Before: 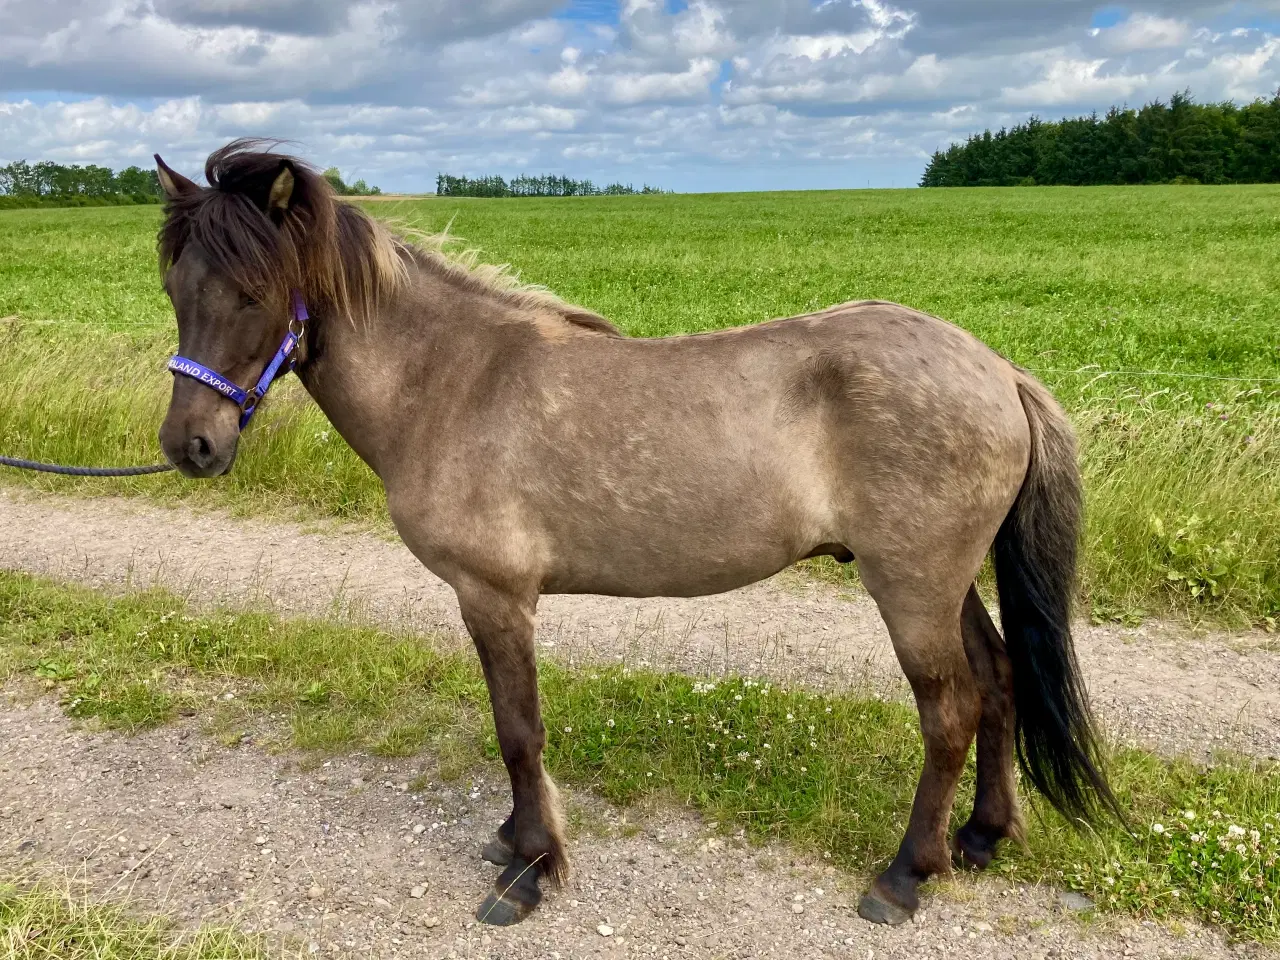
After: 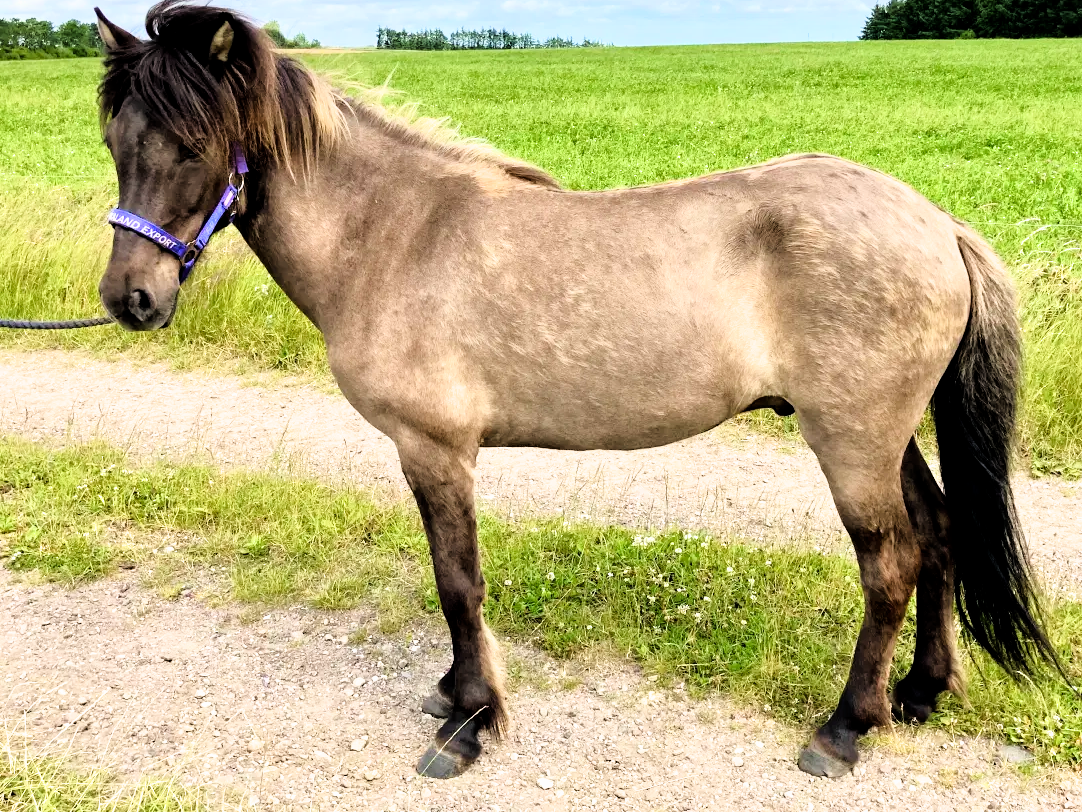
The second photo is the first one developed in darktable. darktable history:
crop and rotate: left 4.739%, top 15.38%, right 10.705%
shadows and highlights: shadows -9.26, white point adjustment 1.51, highlights 8.54
filmic rgb: black relative exposure -4.94 EV, white relative exposure 2.83 EV, threshold 5.94 EV, hardness 3.71, enable highlight reconstruction true
tone curve: curves: ch0 [(0, 0) (0.091, 0.077) (0.389, 0.458) (0.745, 0.82) (0.856, 0.899) (0.92, 0.938) (1, 0.973)]; ch1 [(0, 0) (0.437, 0.404) (0.5, 0.5) (0.529, 0.55) (0.58, 0.6) (0.616, 0.649) (1, 1)]; ch2 [(0, 0) (0.442, 0.415) (0.5, 0.5) (0.535, 0.557) (0.585, 0.62) (1, 1)], color space Lab, linked channels, preserve colors none
exposure: black level correction 0, exposure 0.595 EV, compensate highlight preservation false
local contrast: mode bilateral grid, contrast 10, coarseness 24, detail 115%, midtone range 0.2
